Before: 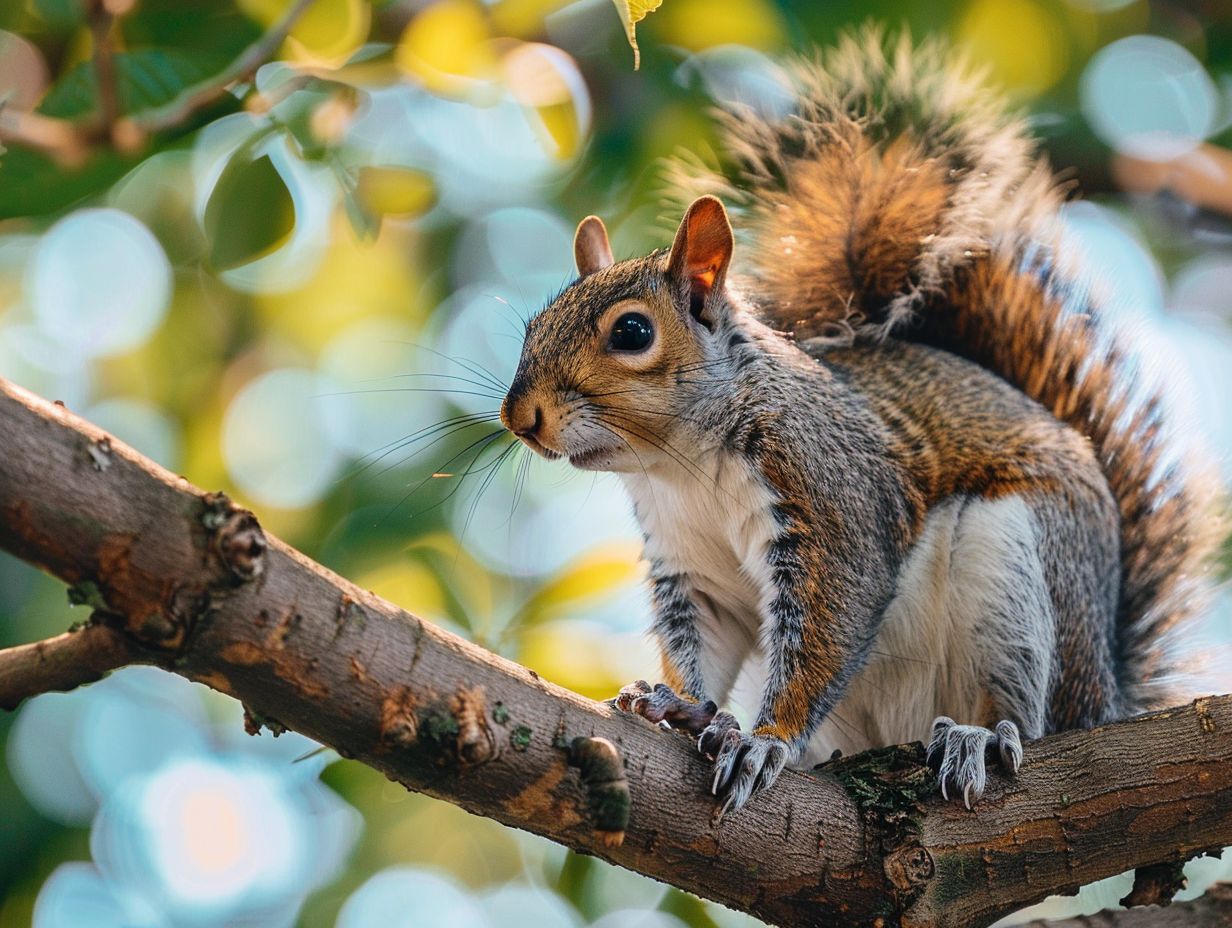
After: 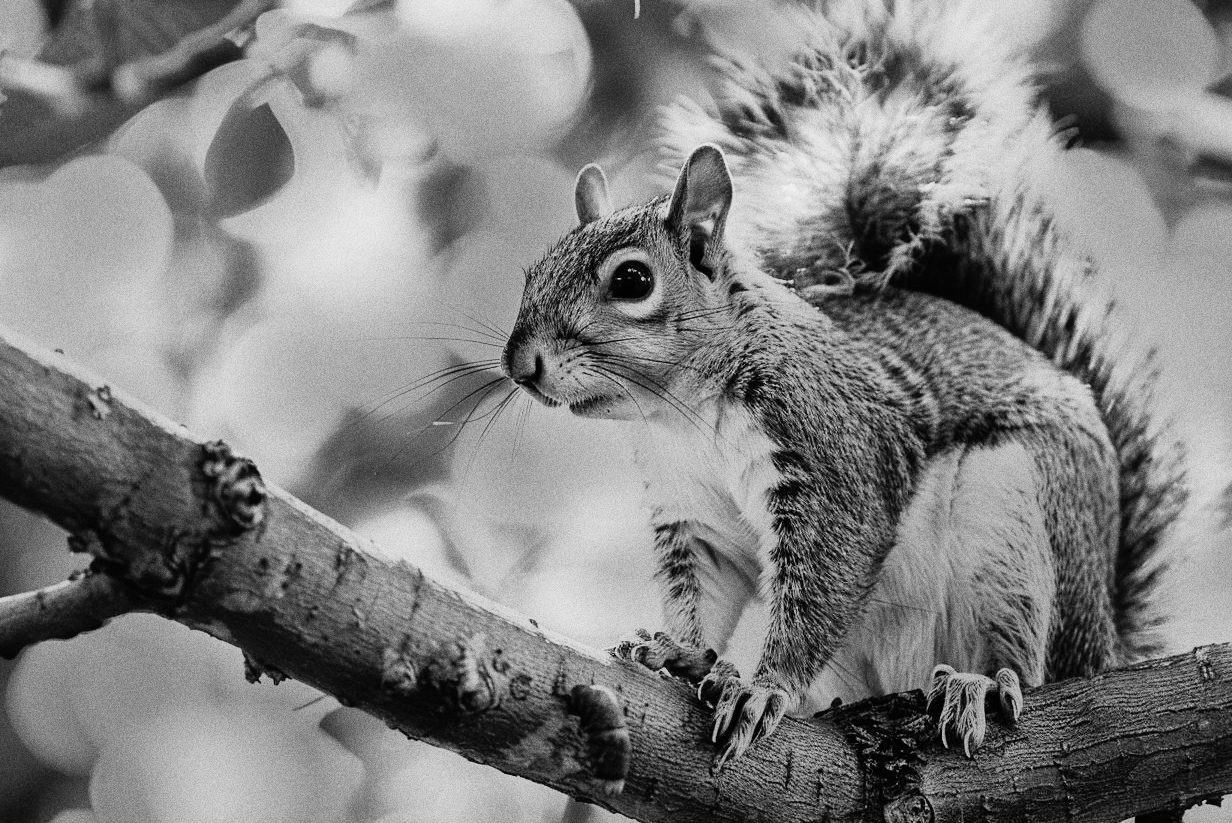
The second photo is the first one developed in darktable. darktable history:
rgb curve: curves: ch0 [(0, 0) (0.21, 0.15) (0.24, 0.21) (0.5, 0.75) (0.75, 0.96) (0.89, 0.99) (1, 1)]; ch1 [(0, 0.02) (0.21, 0.13) (0.25, 0.2) (0.5, 0.67) (0.75, 0.9) (0.89, 0.97) (1, 1)]; ch2 [(0, 0.02) (0.21, 0.13) (0.25, 0.2) (0.5, 0.67) (0.75, 0.9) (0.89, 0.97) (1, 1)], compensate middle gray true
monochrome: a 79.32, b 81.83, size 1.1
exposure: black level correction 0.001, compensate highlight preservation false
shadows and highlights: on, module defaults
grain: coarseness 0.09 ISO, strength 40%
crop and rotate: top 5.609%, bottom 5.609%
color zones: curves: ch1 [(0.239, 0.552) (0.75, 0.5)]; ch2 [(0.25, 0.462) (0.749, 0.457)], mix 25.94%
